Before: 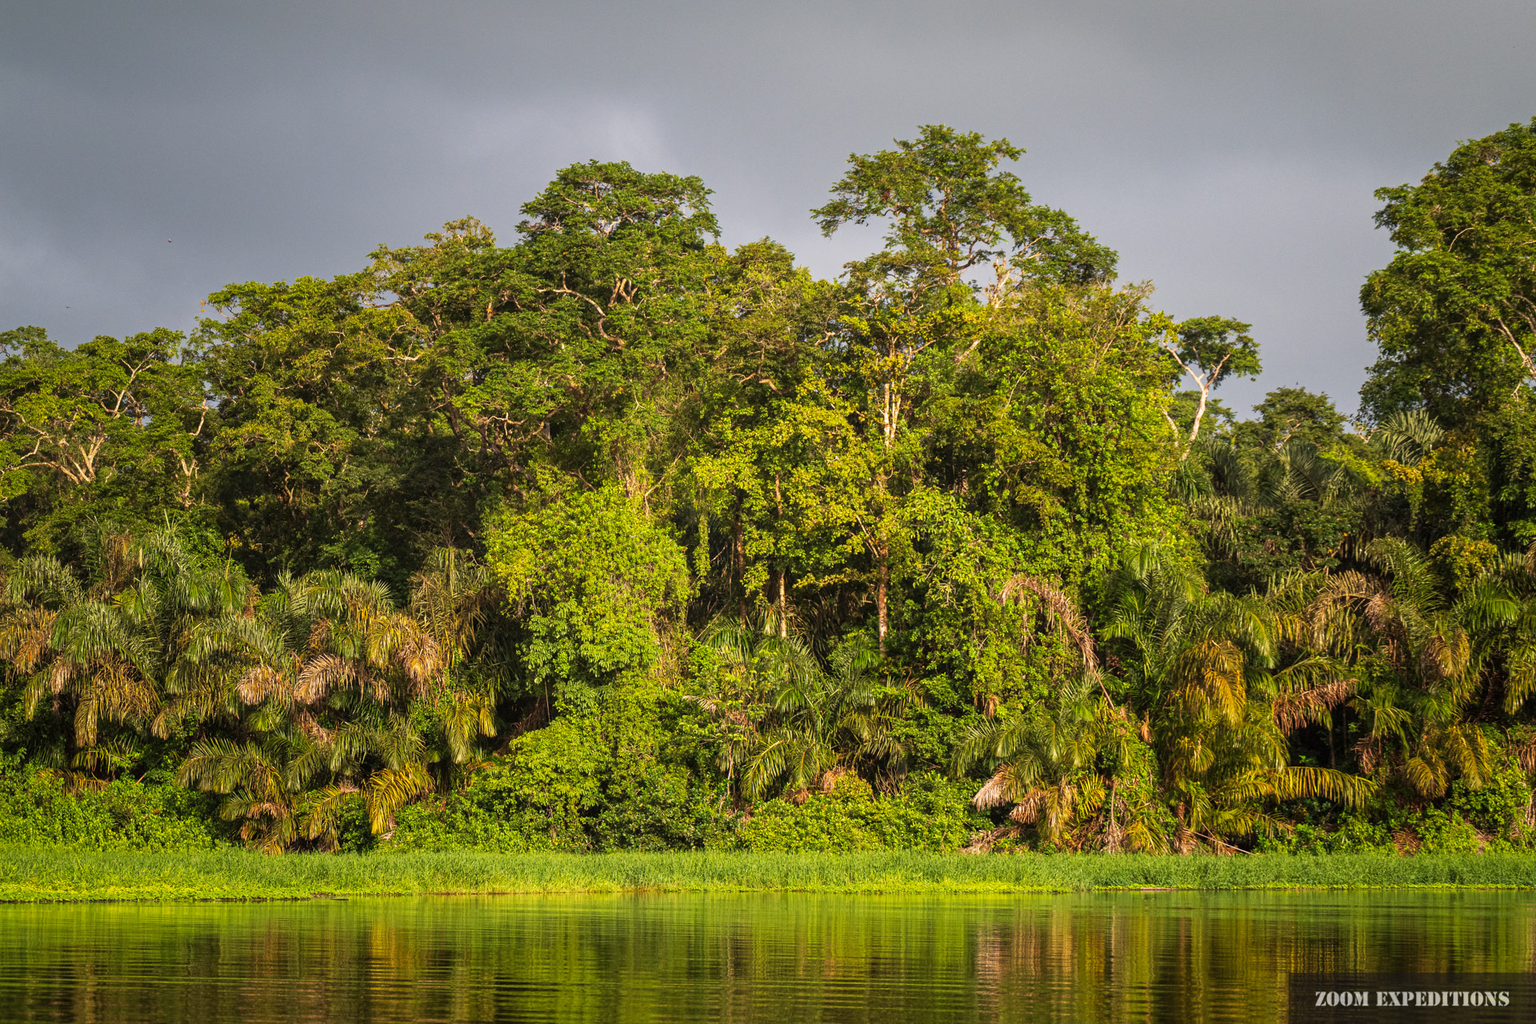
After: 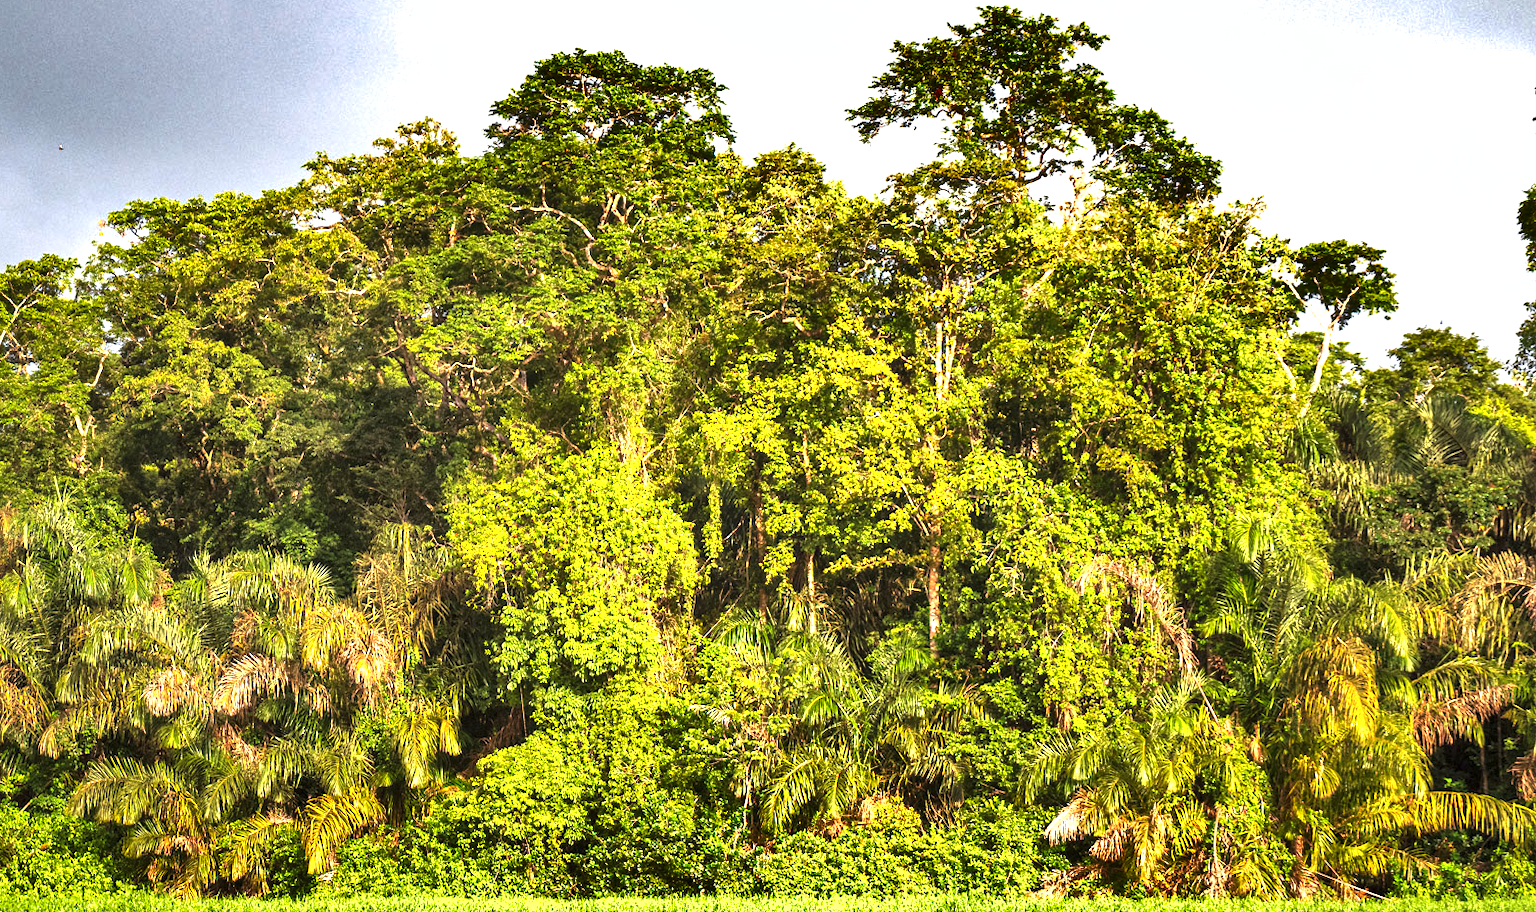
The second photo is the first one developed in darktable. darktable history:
crop: left 7.827%, top 11.755%, right 10.469%, bottom 15.408%
exposure: black level correction 0, exposure 1.45 EV, compensate highlight preservation false
local contrast: mode bilateral grid, contrast 20, coarseness 50, detail 133%, midtone range 0.2
shadows and highlights: radius 107.77, shadows 44.2, highlights -67.44, low approximation 0.01, soften with gaussian
